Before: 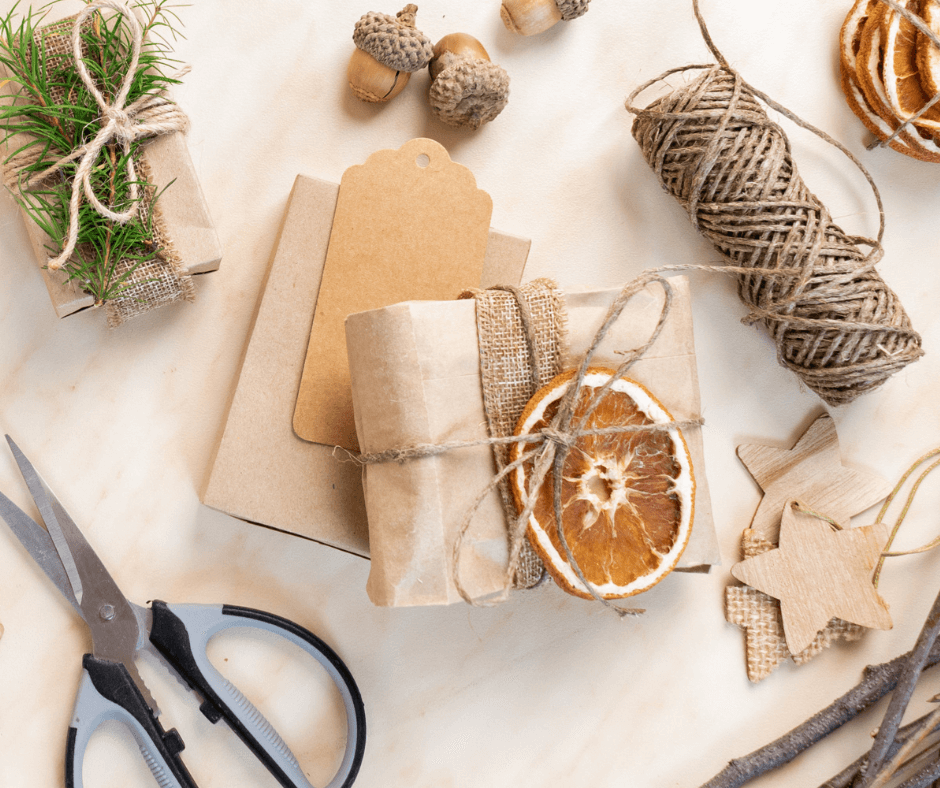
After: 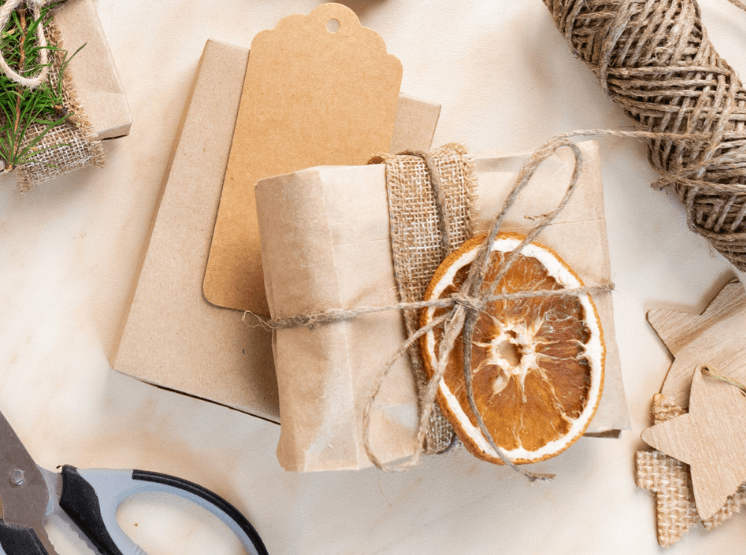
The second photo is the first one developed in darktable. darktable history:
crop: left 9.628%, top 17.193%, right 10.95%, bottom 12.312%
tone equalizer: on, module defaults
